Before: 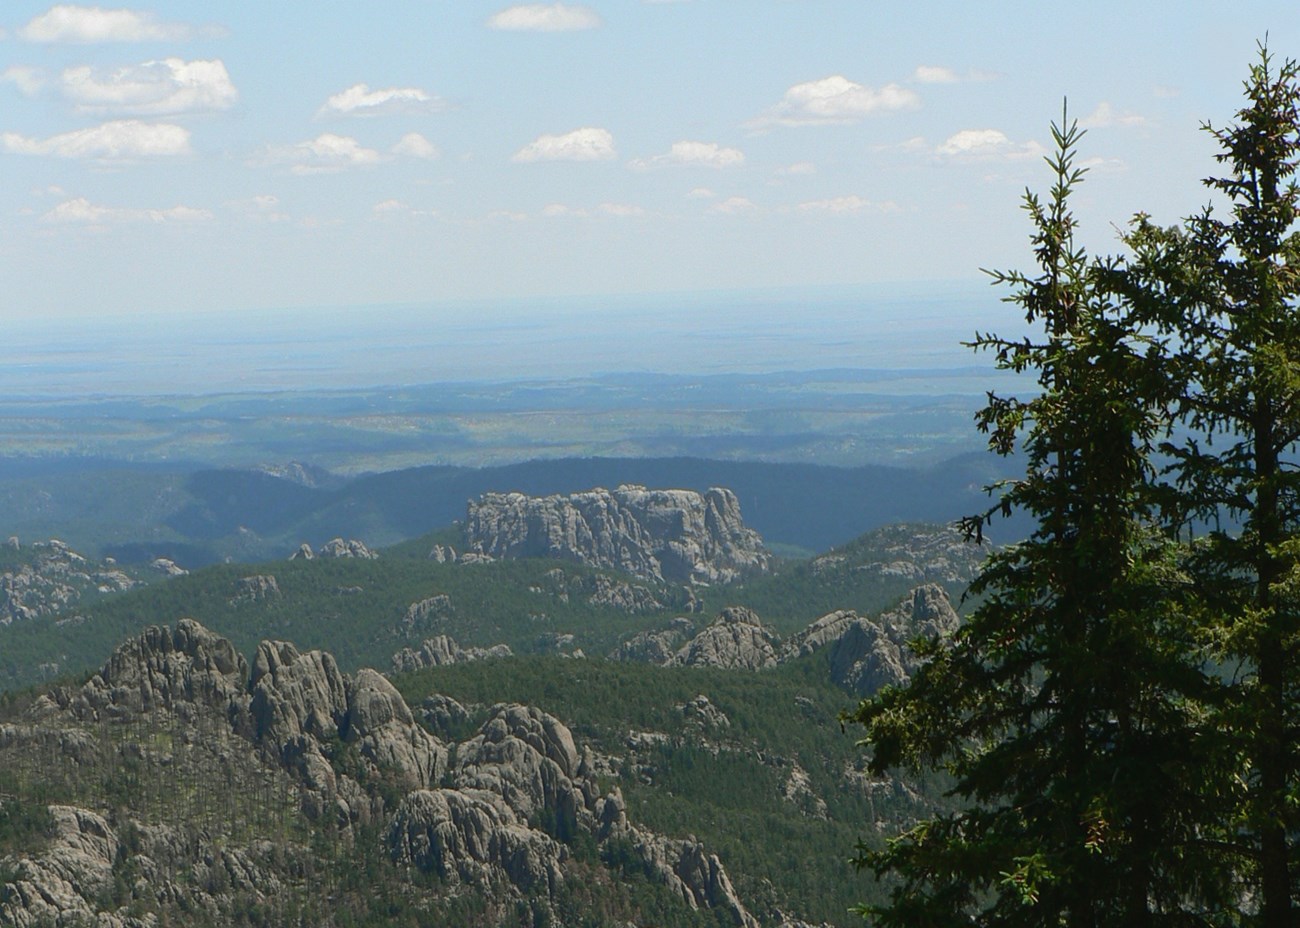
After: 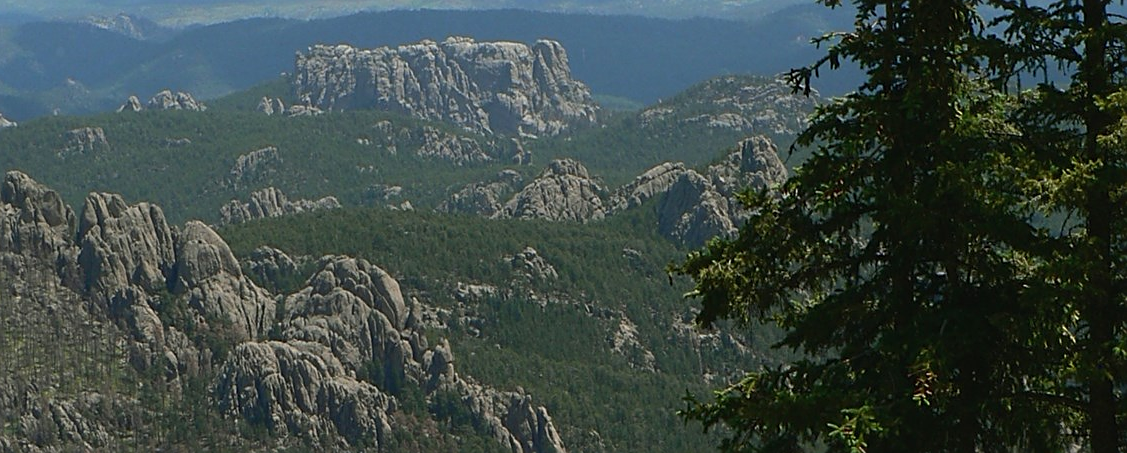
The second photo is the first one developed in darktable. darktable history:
sharpen: on, module defaults
crop and rotate: left 13.259%, top 48.28%, bottom 2.873%
